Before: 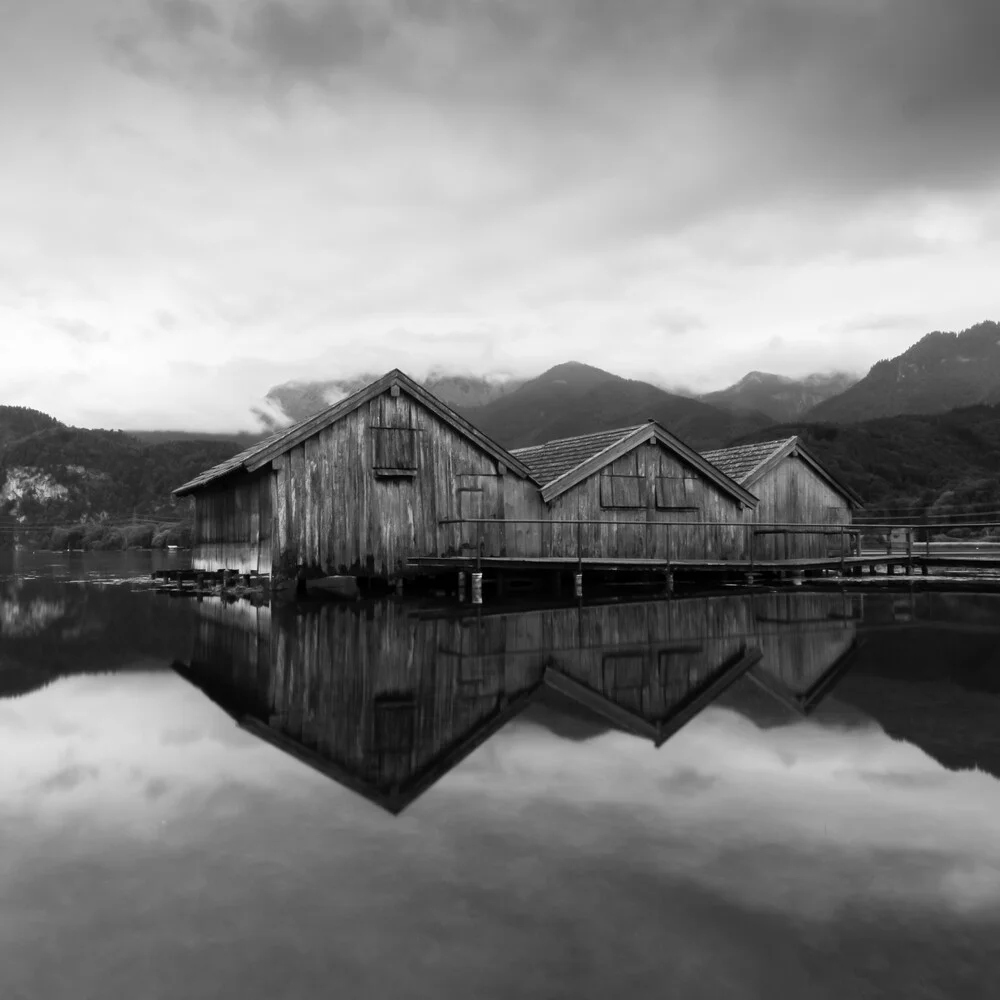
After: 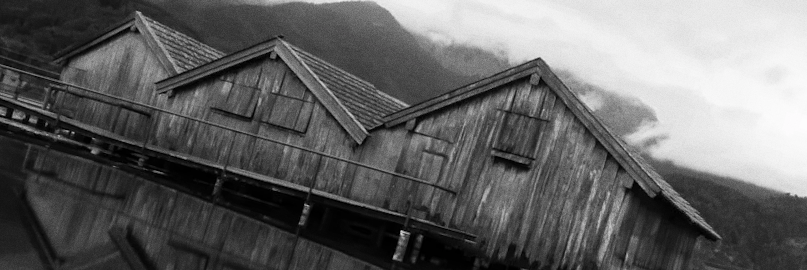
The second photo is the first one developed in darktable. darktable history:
grain: on, module defaults
white balance: emerald 1
crop and rotate: angle 16.12°, top 30.835%, bottom 35.653%
